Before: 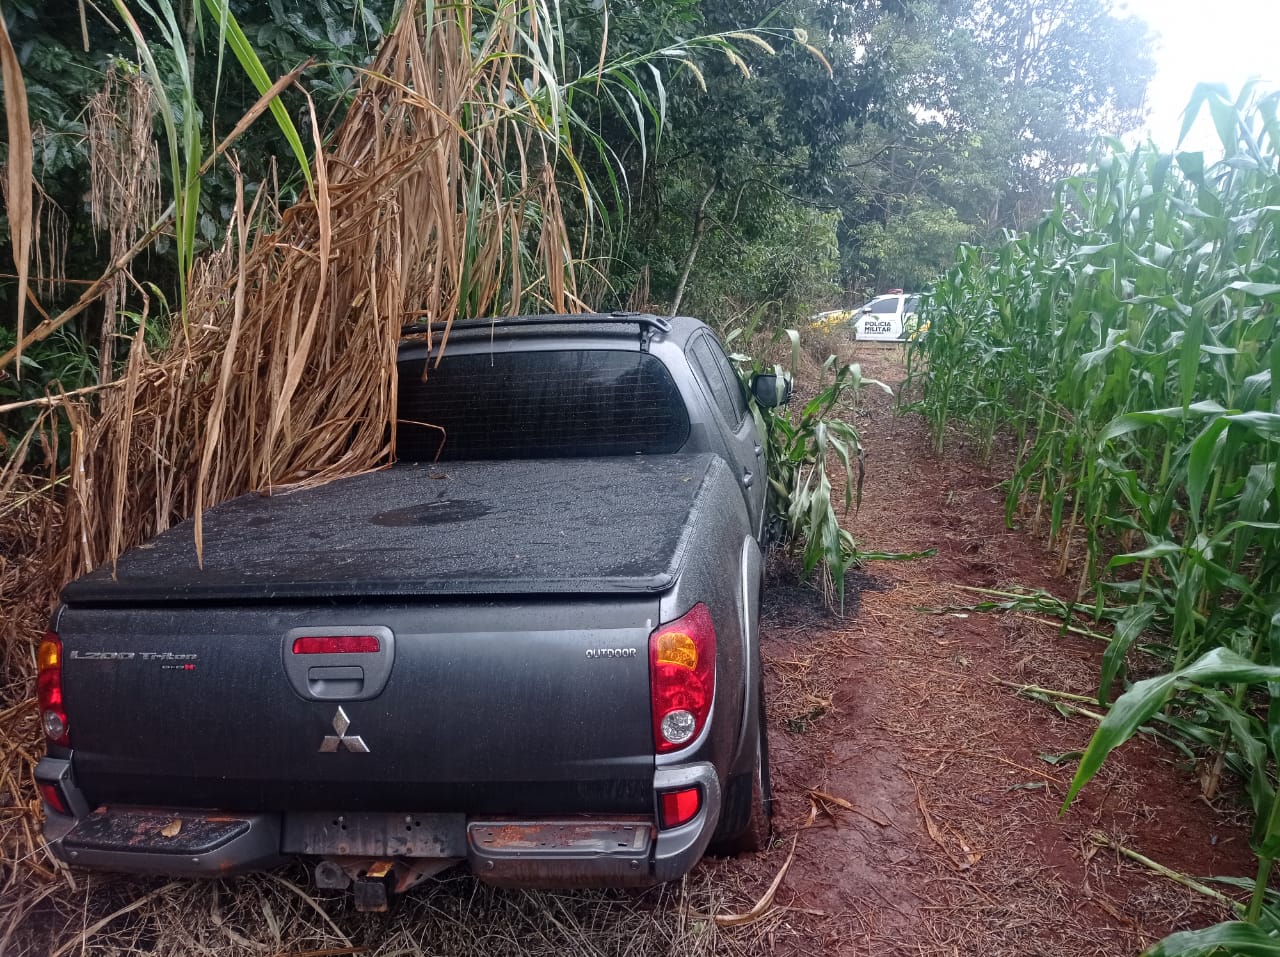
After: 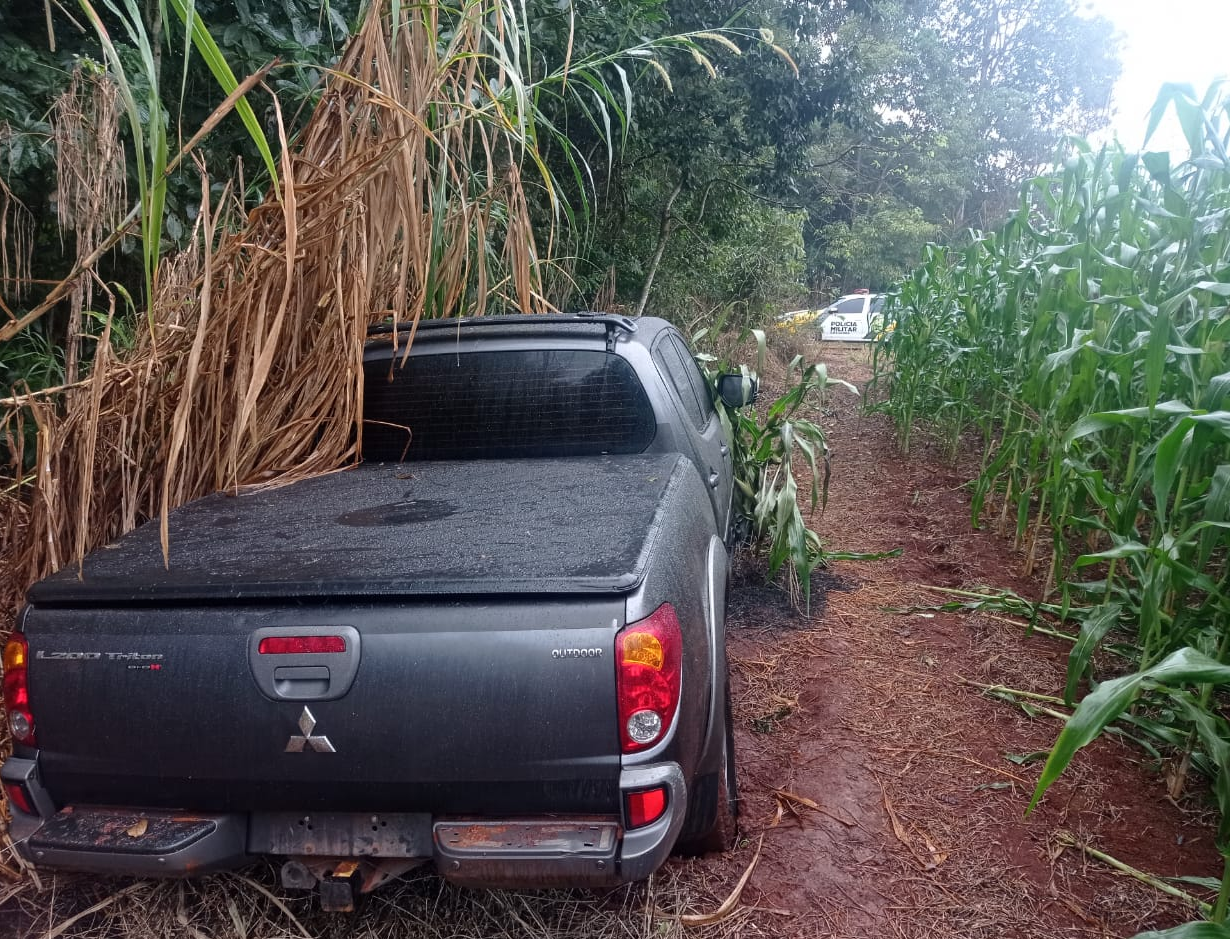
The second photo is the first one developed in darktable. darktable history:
crop and rotate: left 2.678%, right 1.224%, bottom 1.874%
